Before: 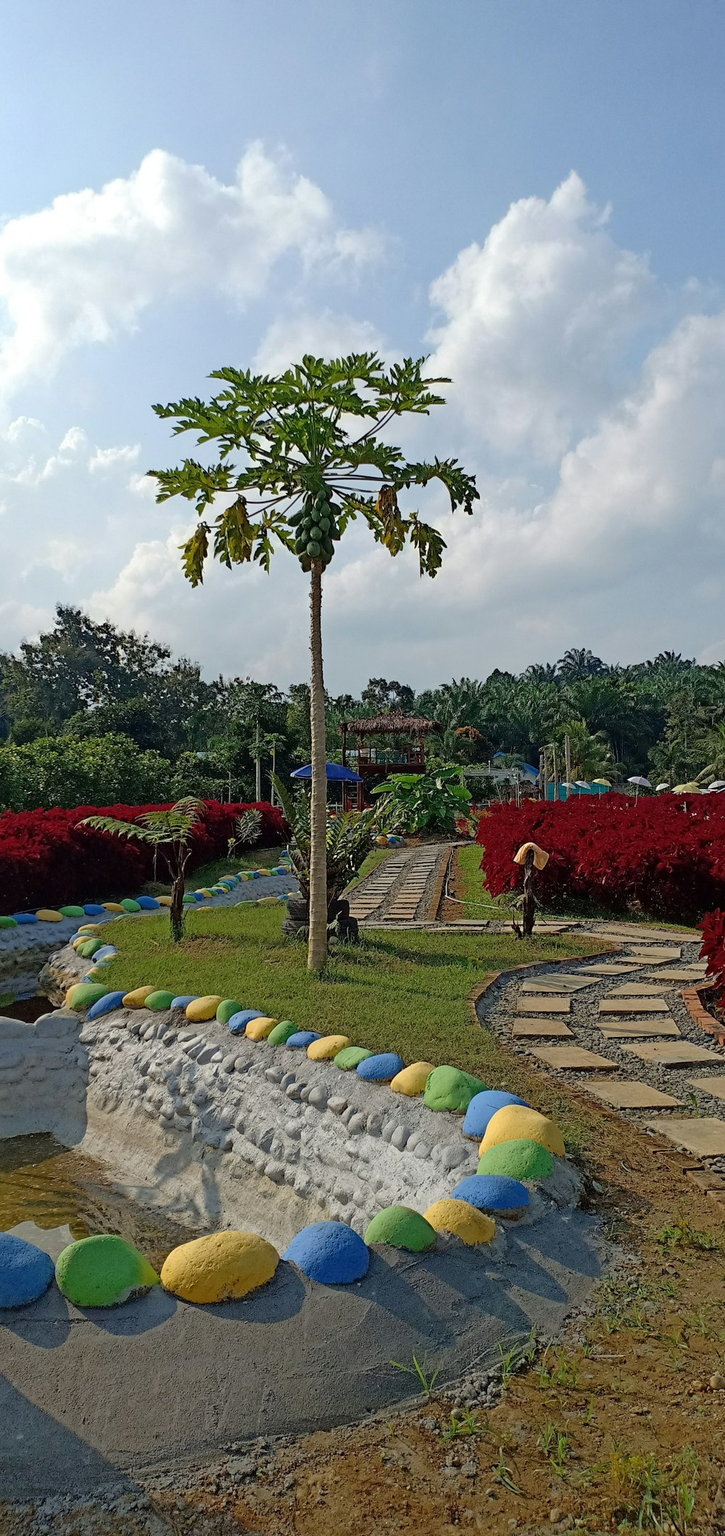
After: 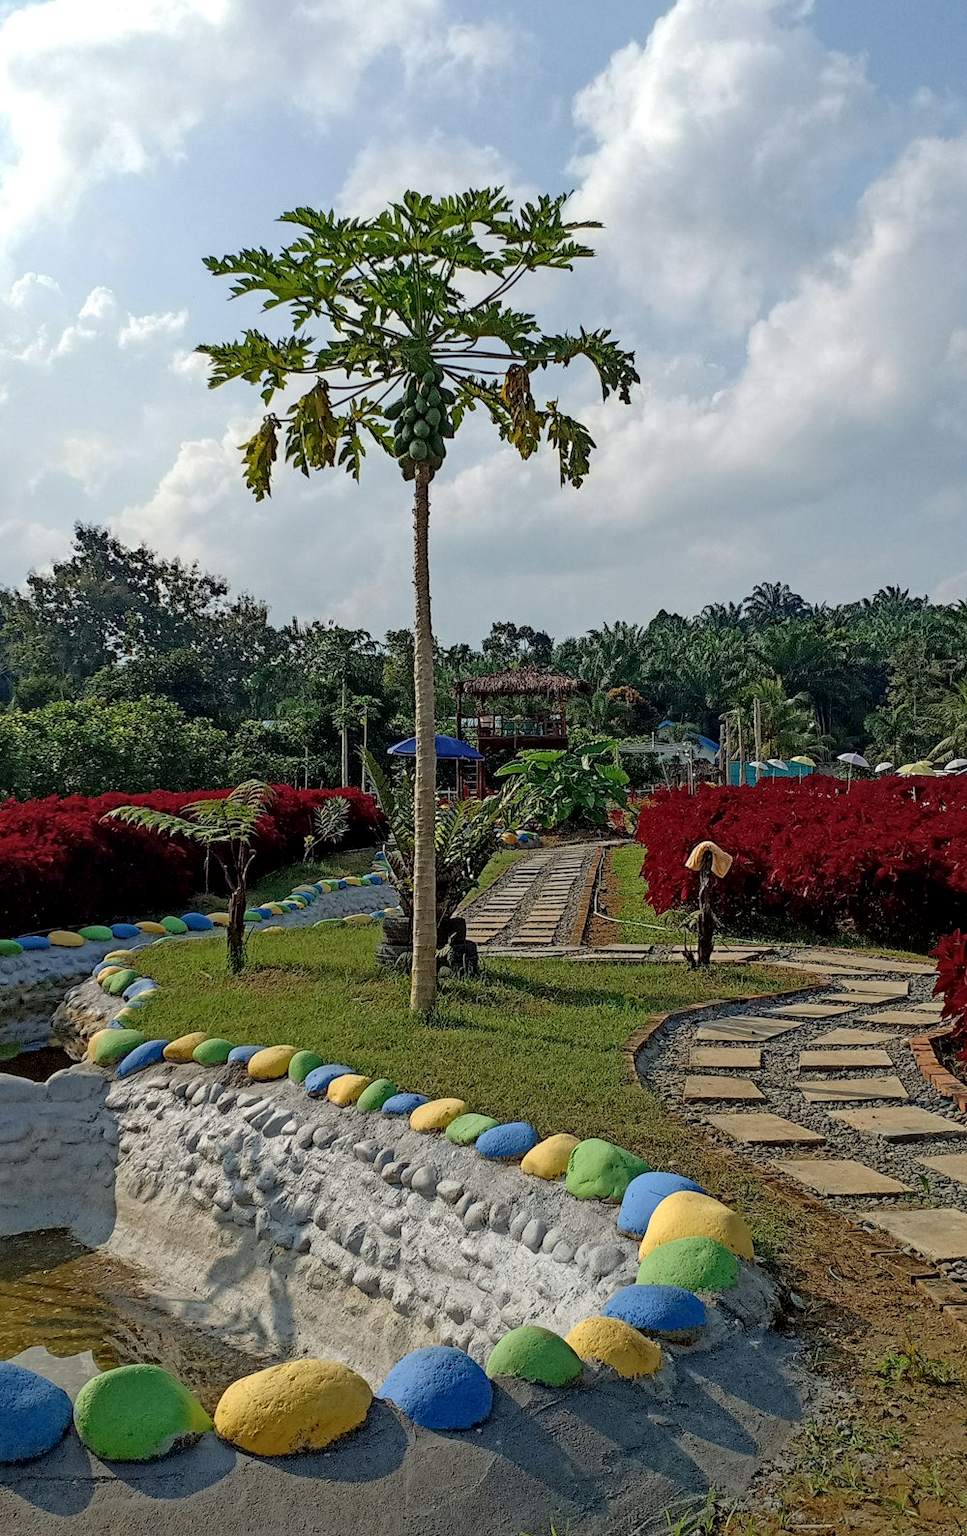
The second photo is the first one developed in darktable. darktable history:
local contrast: detail 130%
crop: top 13.819%, bottom 11.169%
